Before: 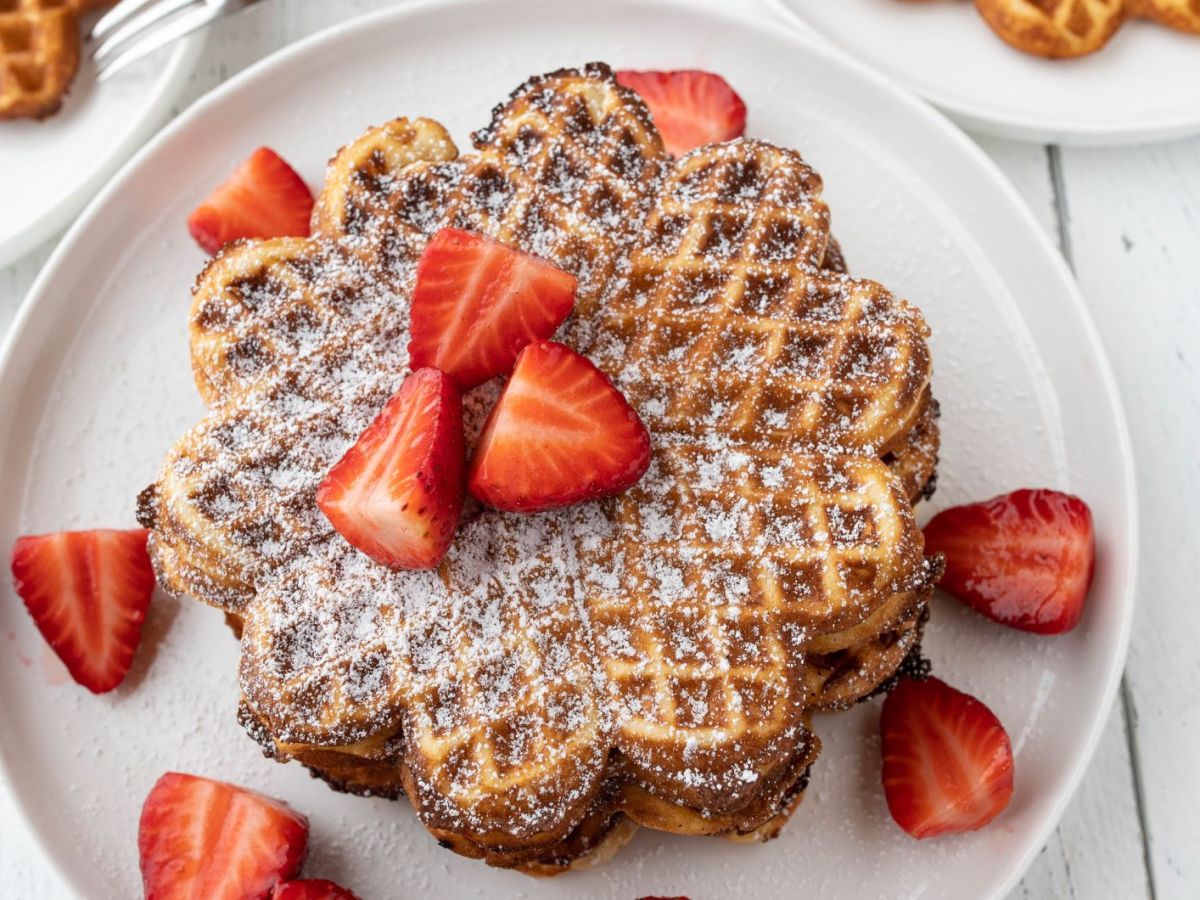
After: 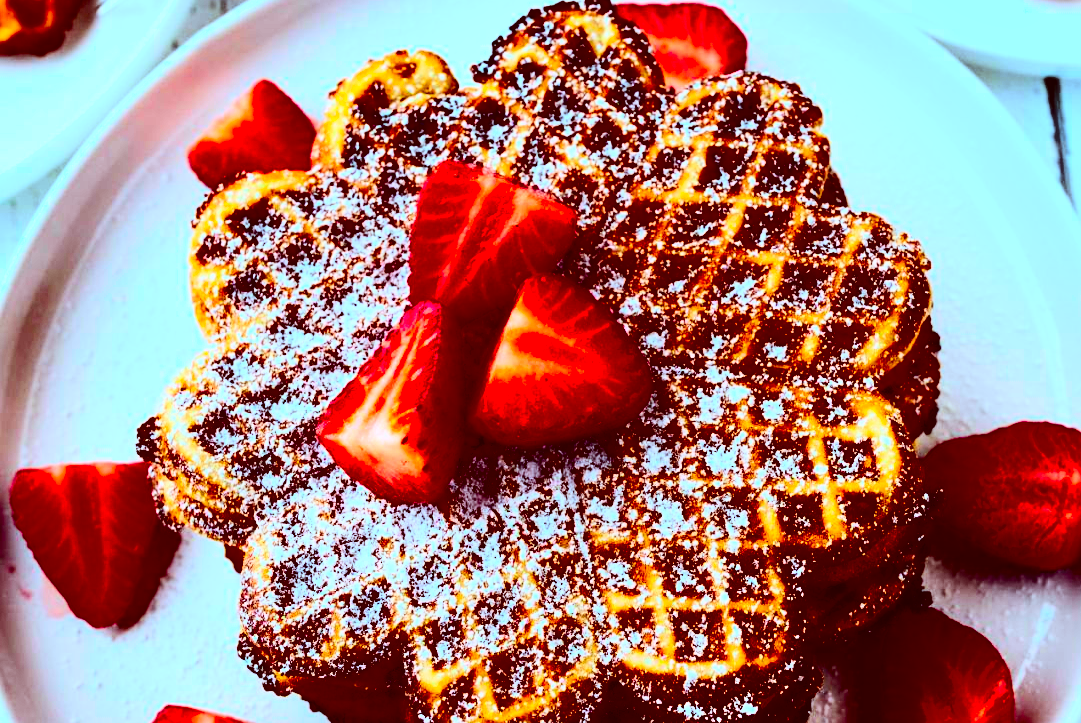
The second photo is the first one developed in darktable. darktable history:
color calibration: illuminant custom, x 0.368, y 0.373, temperature 4346.18 K
shadows and highlights: low approximation 0.01, soften with gaussian
color balance rgb: perceptual saturation grading › global saturation 29.961%, global vibrance 20%
color correction: highlights a* -7.17, highlights b* -0.181, shadows a* 20.12, shadows b* 11.15
tone equalizer: edges refinement/feathering 500, mask exposure compensation -1.57 EV, preserve details no
contrast brightness saturation: contrast 0.772, brightness -0.996, saturation 0.983
crop: top 7.551%, right 9.869%, bottom 12.074%
